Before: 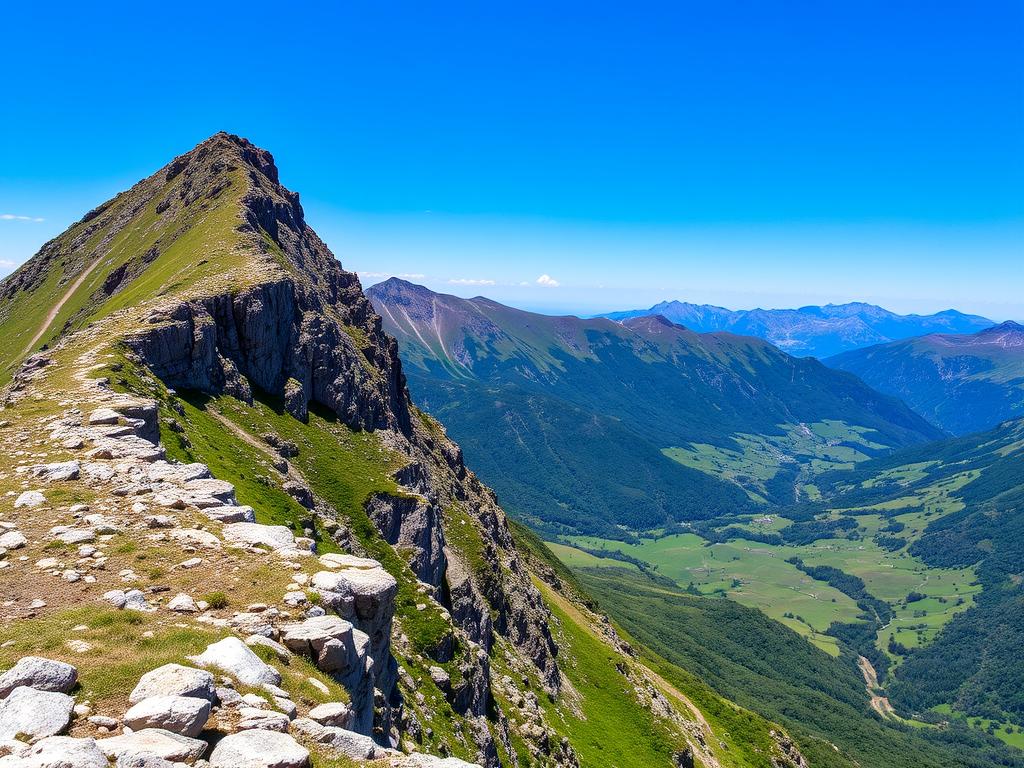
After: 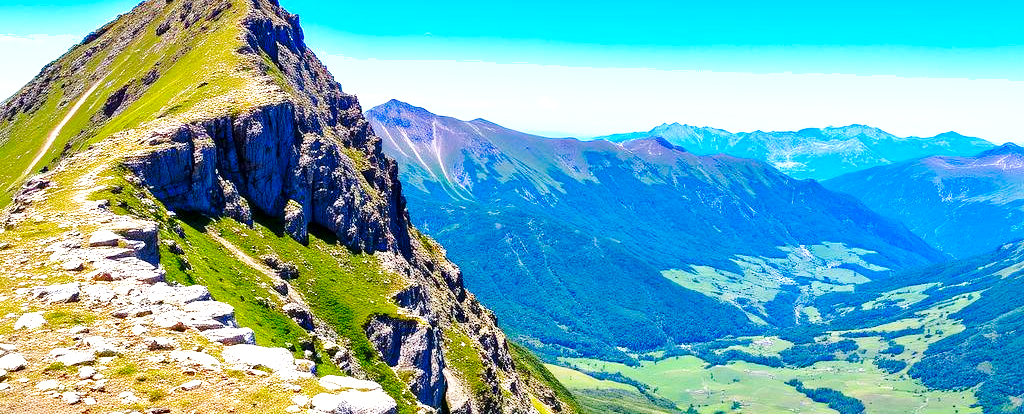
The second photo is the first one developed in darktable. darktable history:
exposure: black level correction 0, exposure 0.894 EV, compensate highlight preservation false
crop and rotate: top 23.185%, bottom 22.861%
base curve: curves: ch0 [(0, 0) (0.036, 0.025) (0.121, 0.166) (0.206, 0.329) (0.605, 0.79) (1, 1)], preserve colors none
local contrast: mode bilateral grid, contrast 20, coarseness 50, detail 119%, midtone range 0.2
contrast brightness saturation: contrast 0.079, saturation 0.203
contrast equalizer: y [[0.5, 0.488, 0.462, 0.461, 0.491, 0.5], [0.5 ×6], [0.5 ×6], [0 ×6], [0 ×6]], mix -0.98
shadows and highlights: on, module defaults
